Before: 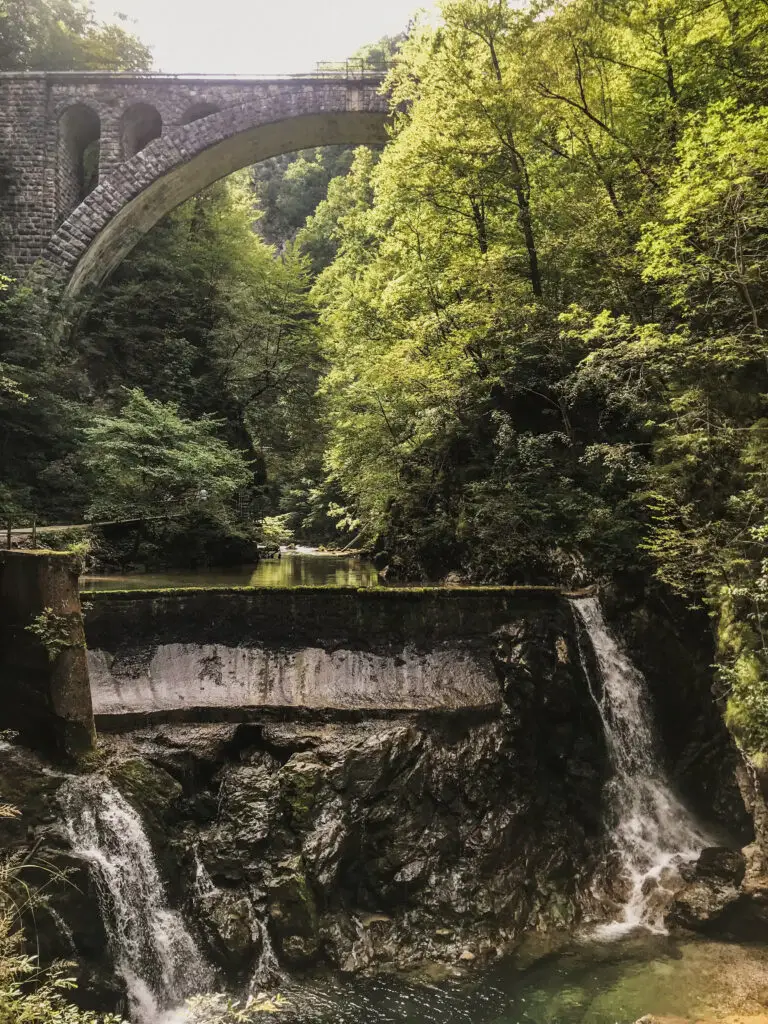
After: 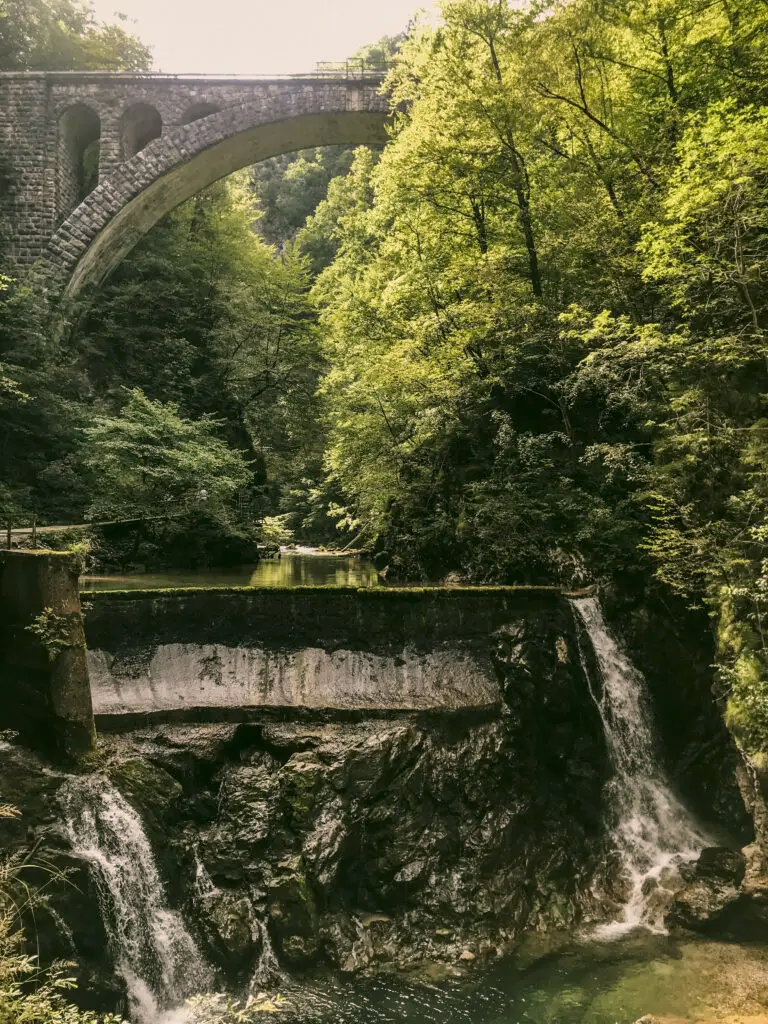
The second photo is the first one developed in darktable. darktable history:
color correction: highlights a* 4.02, highlights b* 4.98, shadows a* -7.55, shadows b* 4.98
contrast brightness saturation: saturation -0.05
